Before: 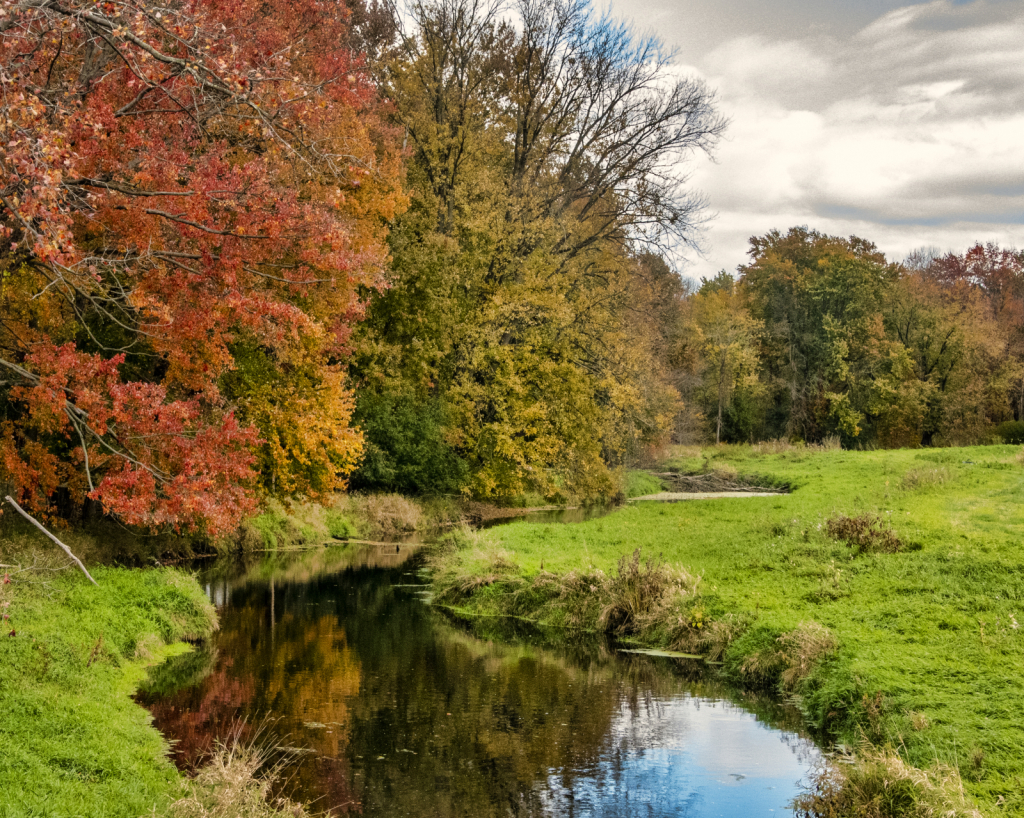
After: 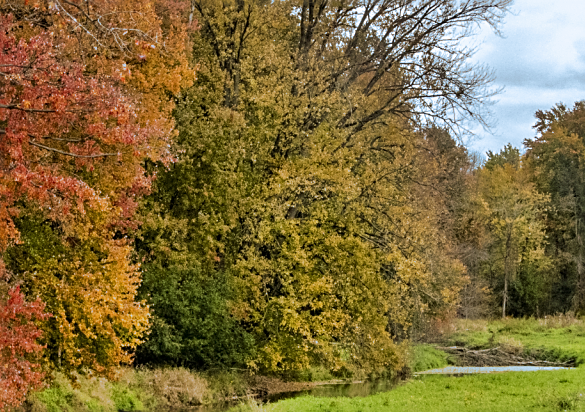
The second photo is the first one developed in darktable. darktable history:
split-toning: shadows › hue 351.18°, shadows › saturation 0.86, highlights › hue 218.82°, highlights › saturation 0.73, balance -19.167
crop: left 20.932%, top 15.471%, right 21.848%, bottom 34.081%
sharpen: on, module defaults
